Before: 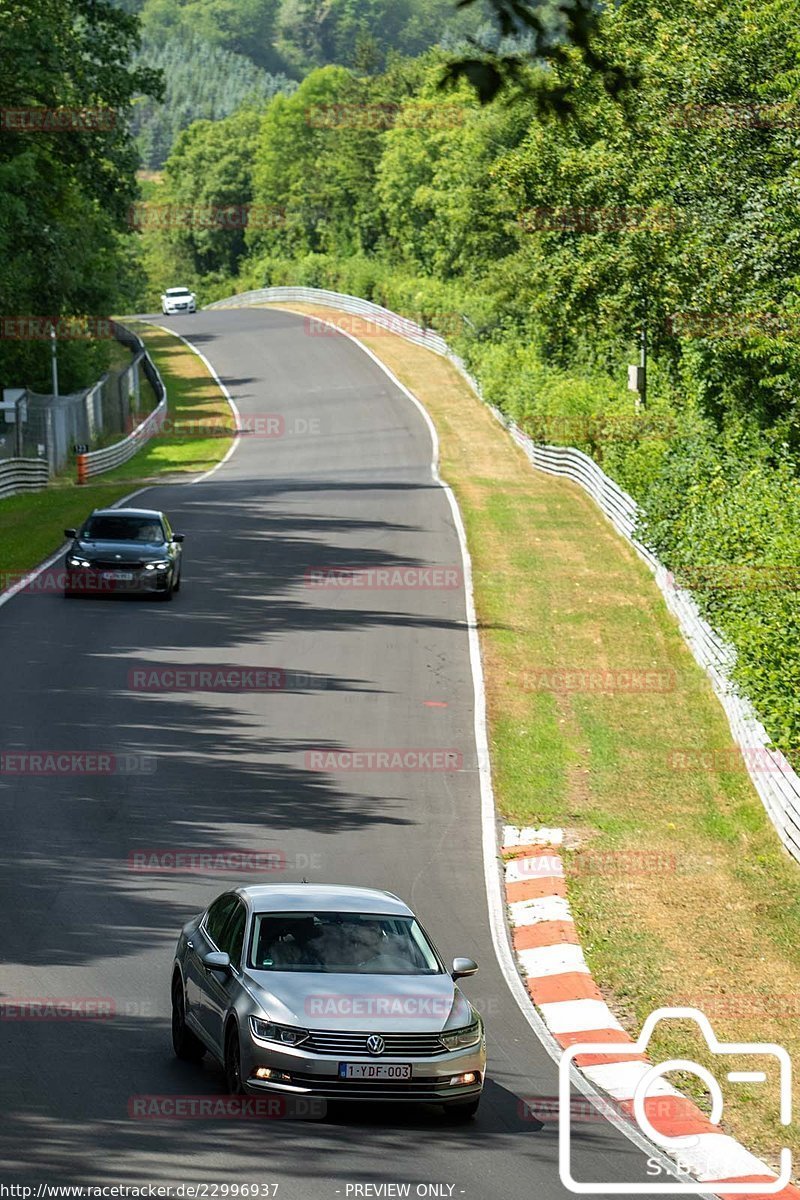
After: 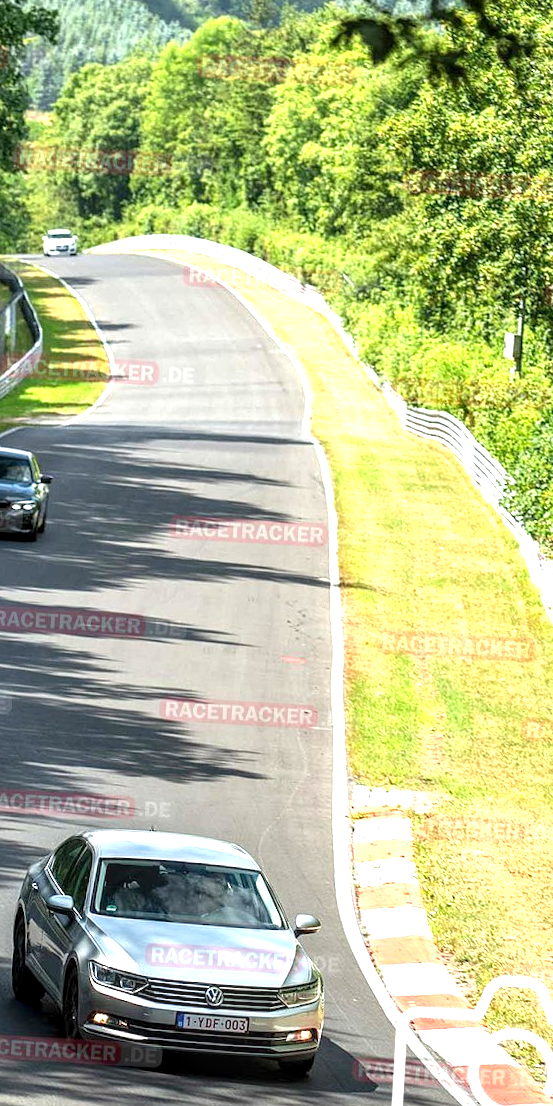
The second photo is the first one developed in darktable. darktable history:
local contrast: on, module defaults
exposure: black level correction 0.001, exposure 1.129 EV, compensate exposure bias true, compensate highlight preservation false
crop and rotate: angle -3.27°, left 14.277%, top 0.028%, right 10.766%, bottom 0.028%
